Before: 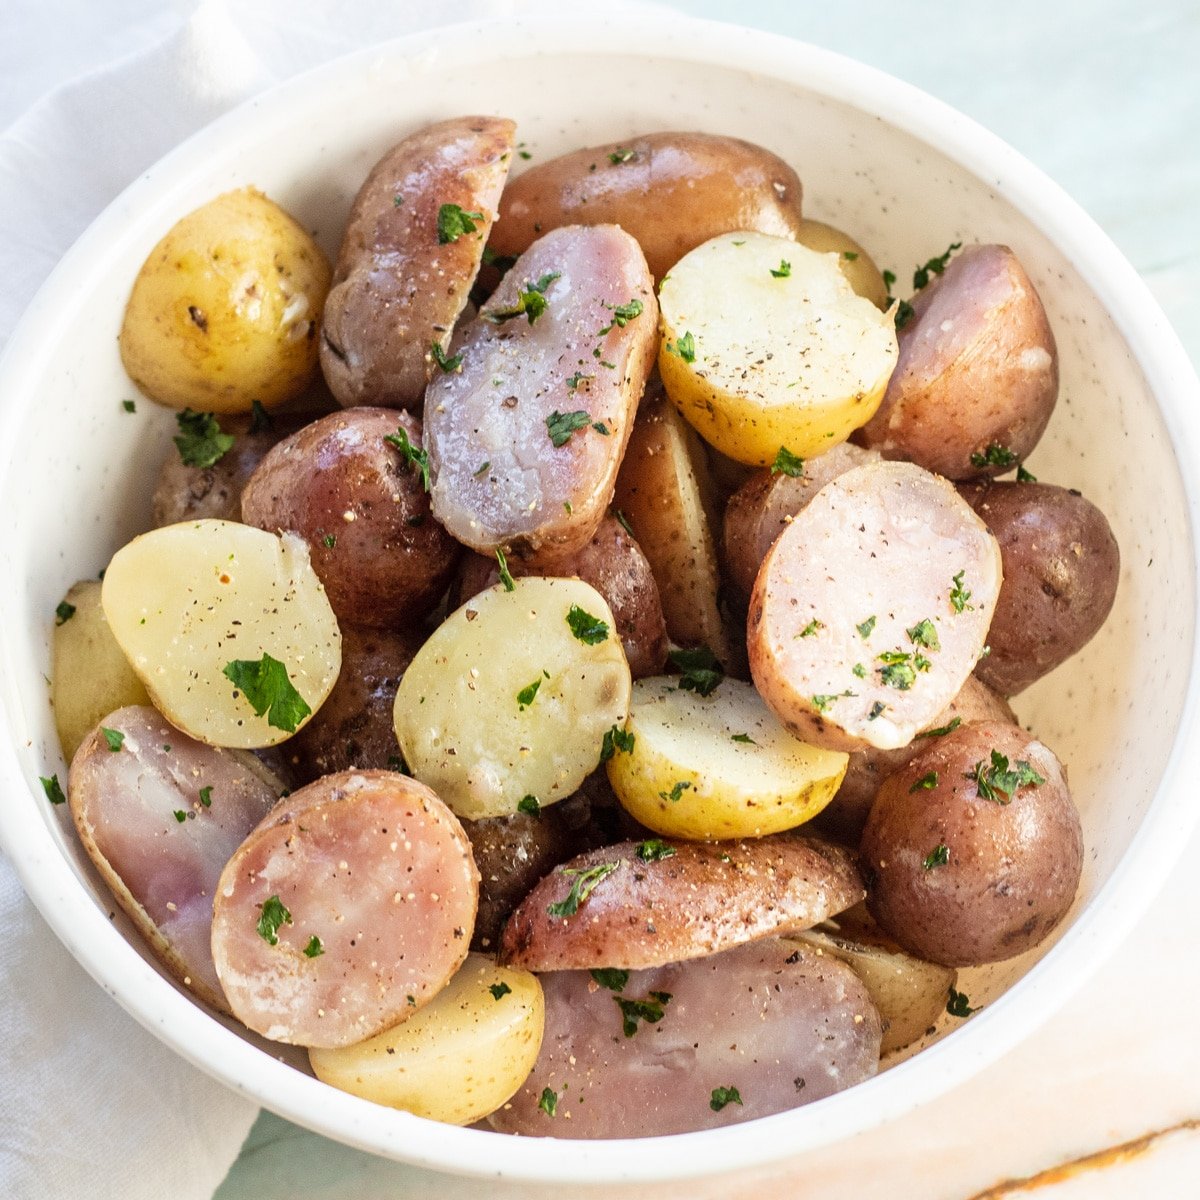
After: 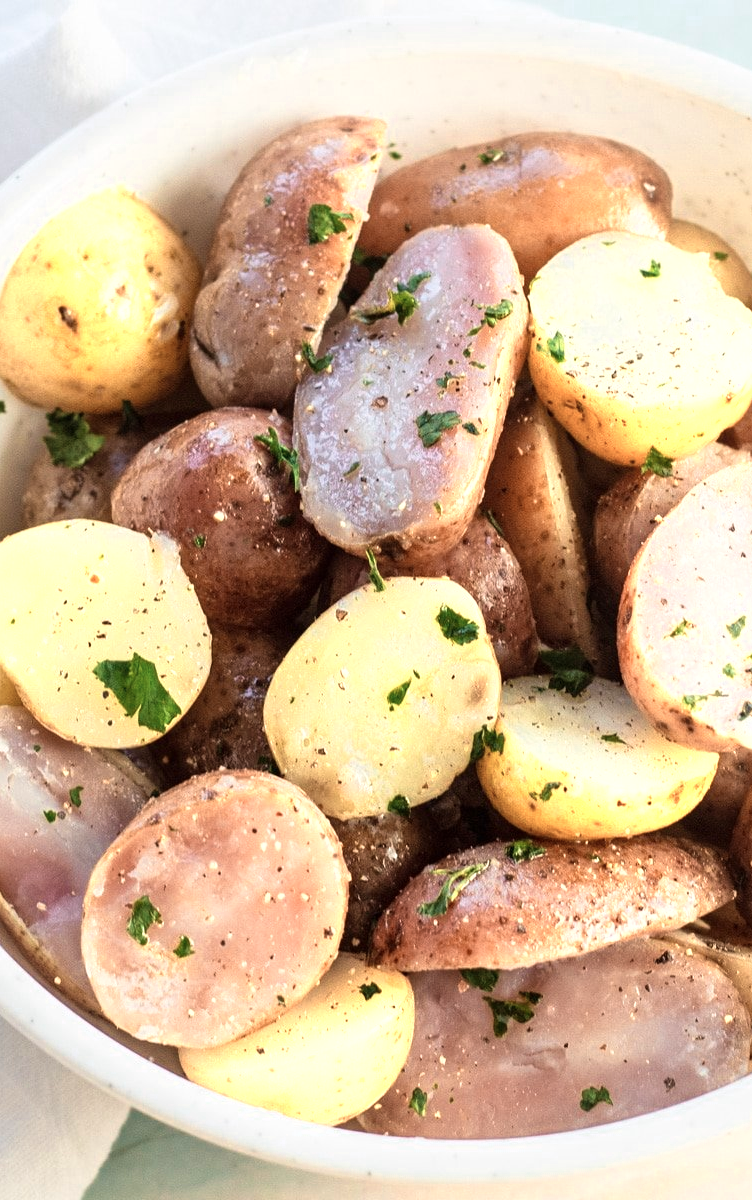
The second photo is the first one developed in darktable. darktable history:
color zones: curves: ch0 [(0.018, 0.548) (0.224, 0.64) (0.425, 0.447) (0.675, 0.575) (0.732, 0.579)]; ch1 [(0.066, 0.487) (0.25, 0.5) (0.404, 0.43) (0.75, 0.421) (0.956, 0.421)]; ch2 [(0.044, 0.561) (0.215, 0.465) (0.399, 0.544) (0.465, 0.548) (0.614, 0.447) (0.724, 0.43) (0.882, 0.623) (0.956, 0.632)]
velvia: on, module defaults
crop: left 10.856%, right 26.423%
